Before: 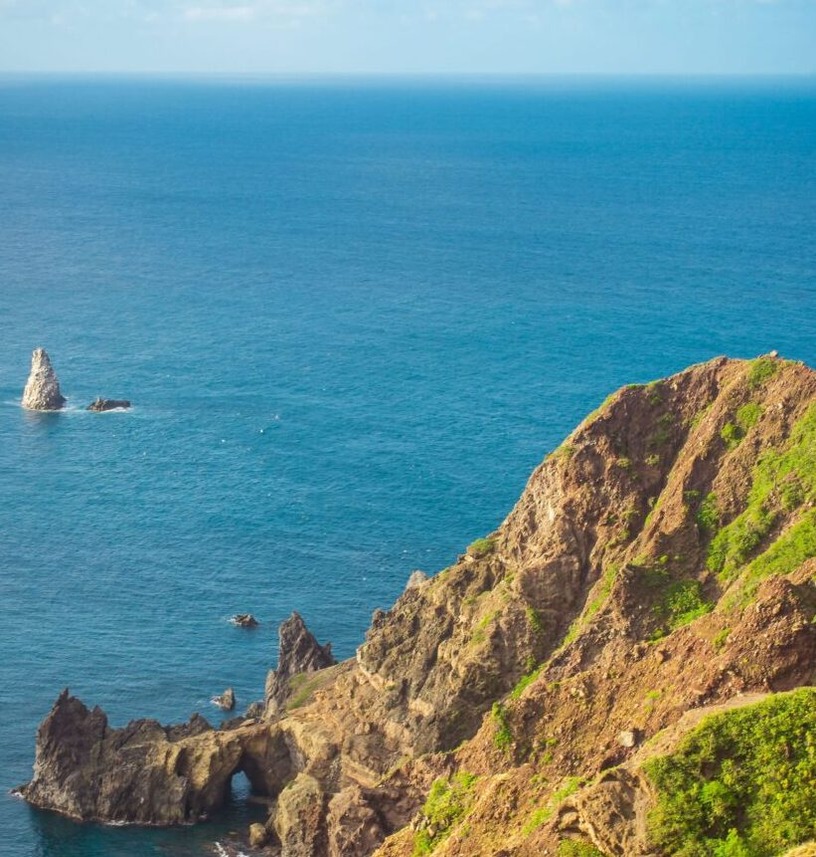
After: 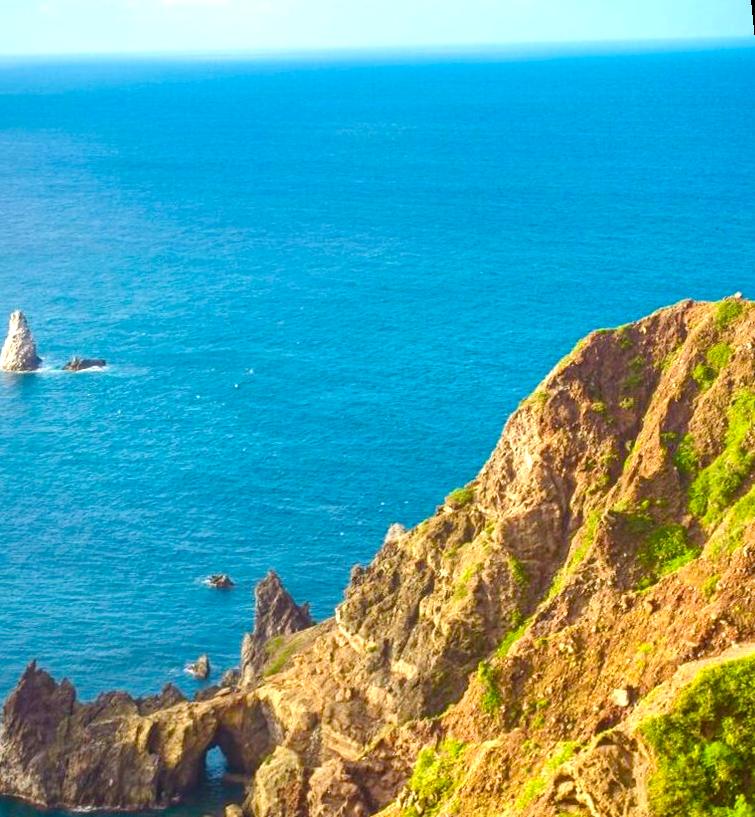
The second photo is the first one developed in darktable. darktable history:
rotate and perspective: rotation -1.68°, lens shift (vertical) -0.146, crop left 0.049, crop right 0.912, crop top 0.032, crop bottom 0.96
color balance rgb: linear chroma grading › shadows -2.2%, linear chroma grading › highlights -15%, linear chroma grading › global chroma -10%, linear chroma grading › mid-tones -10%, perceptual saturation grading › global saturation 45%, perceptual saturation grading › highlights -50%, perceptual saturation grading › shadows 30%, perceptual brilliance grading › global brilliance 18%, global vibrance 45%
